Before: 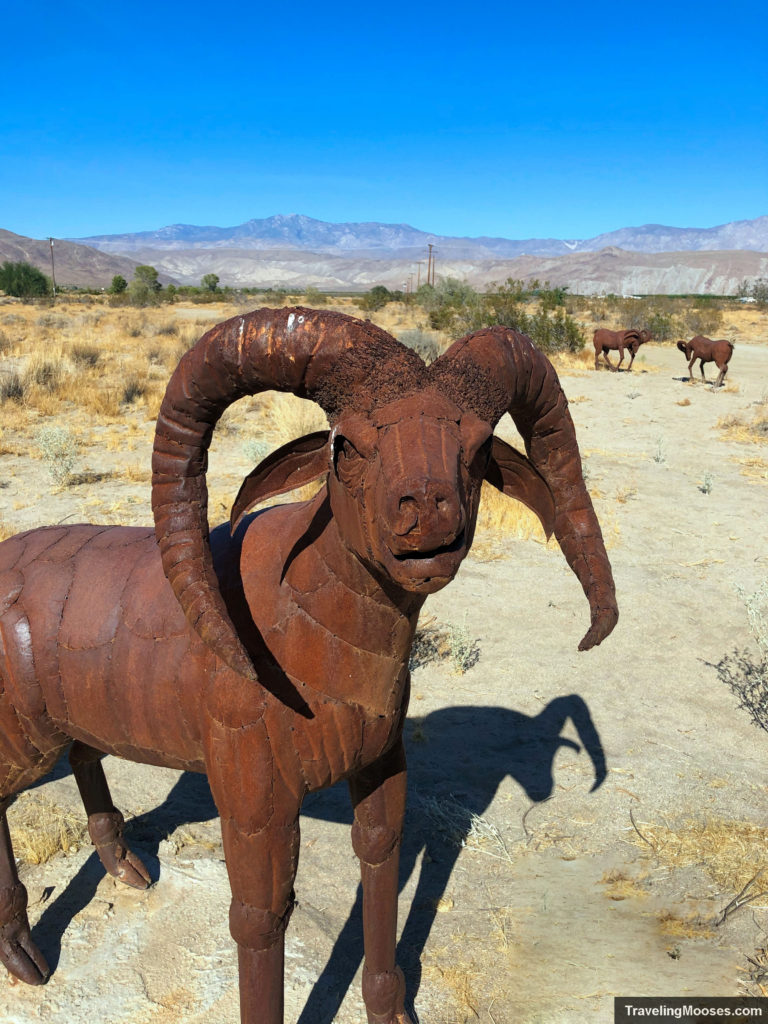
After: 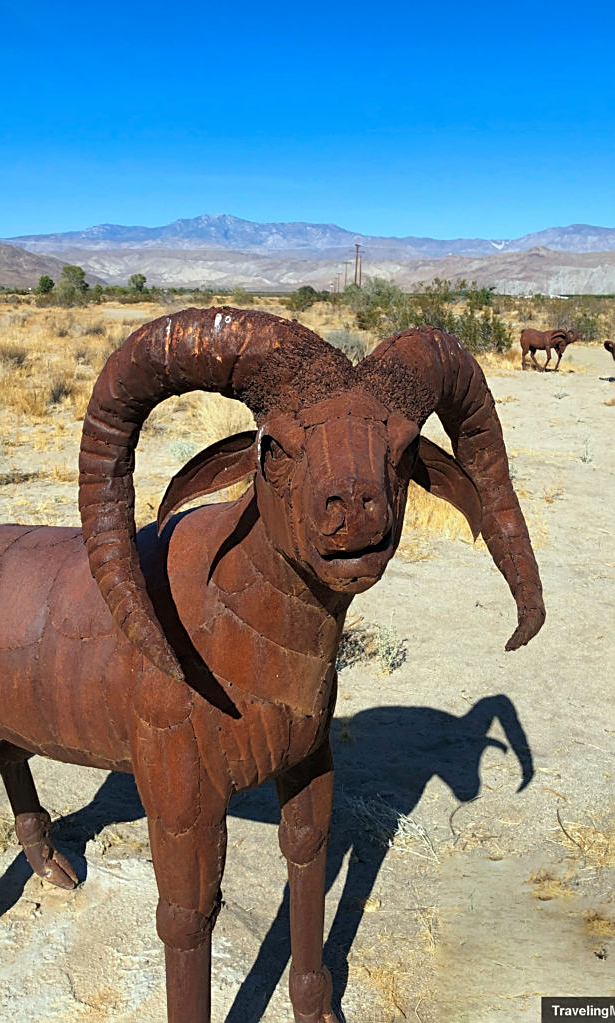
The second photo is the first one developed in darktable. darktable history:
sharpen: on, module defaults
crop and rotate: left 9.576%, right 10.234%
